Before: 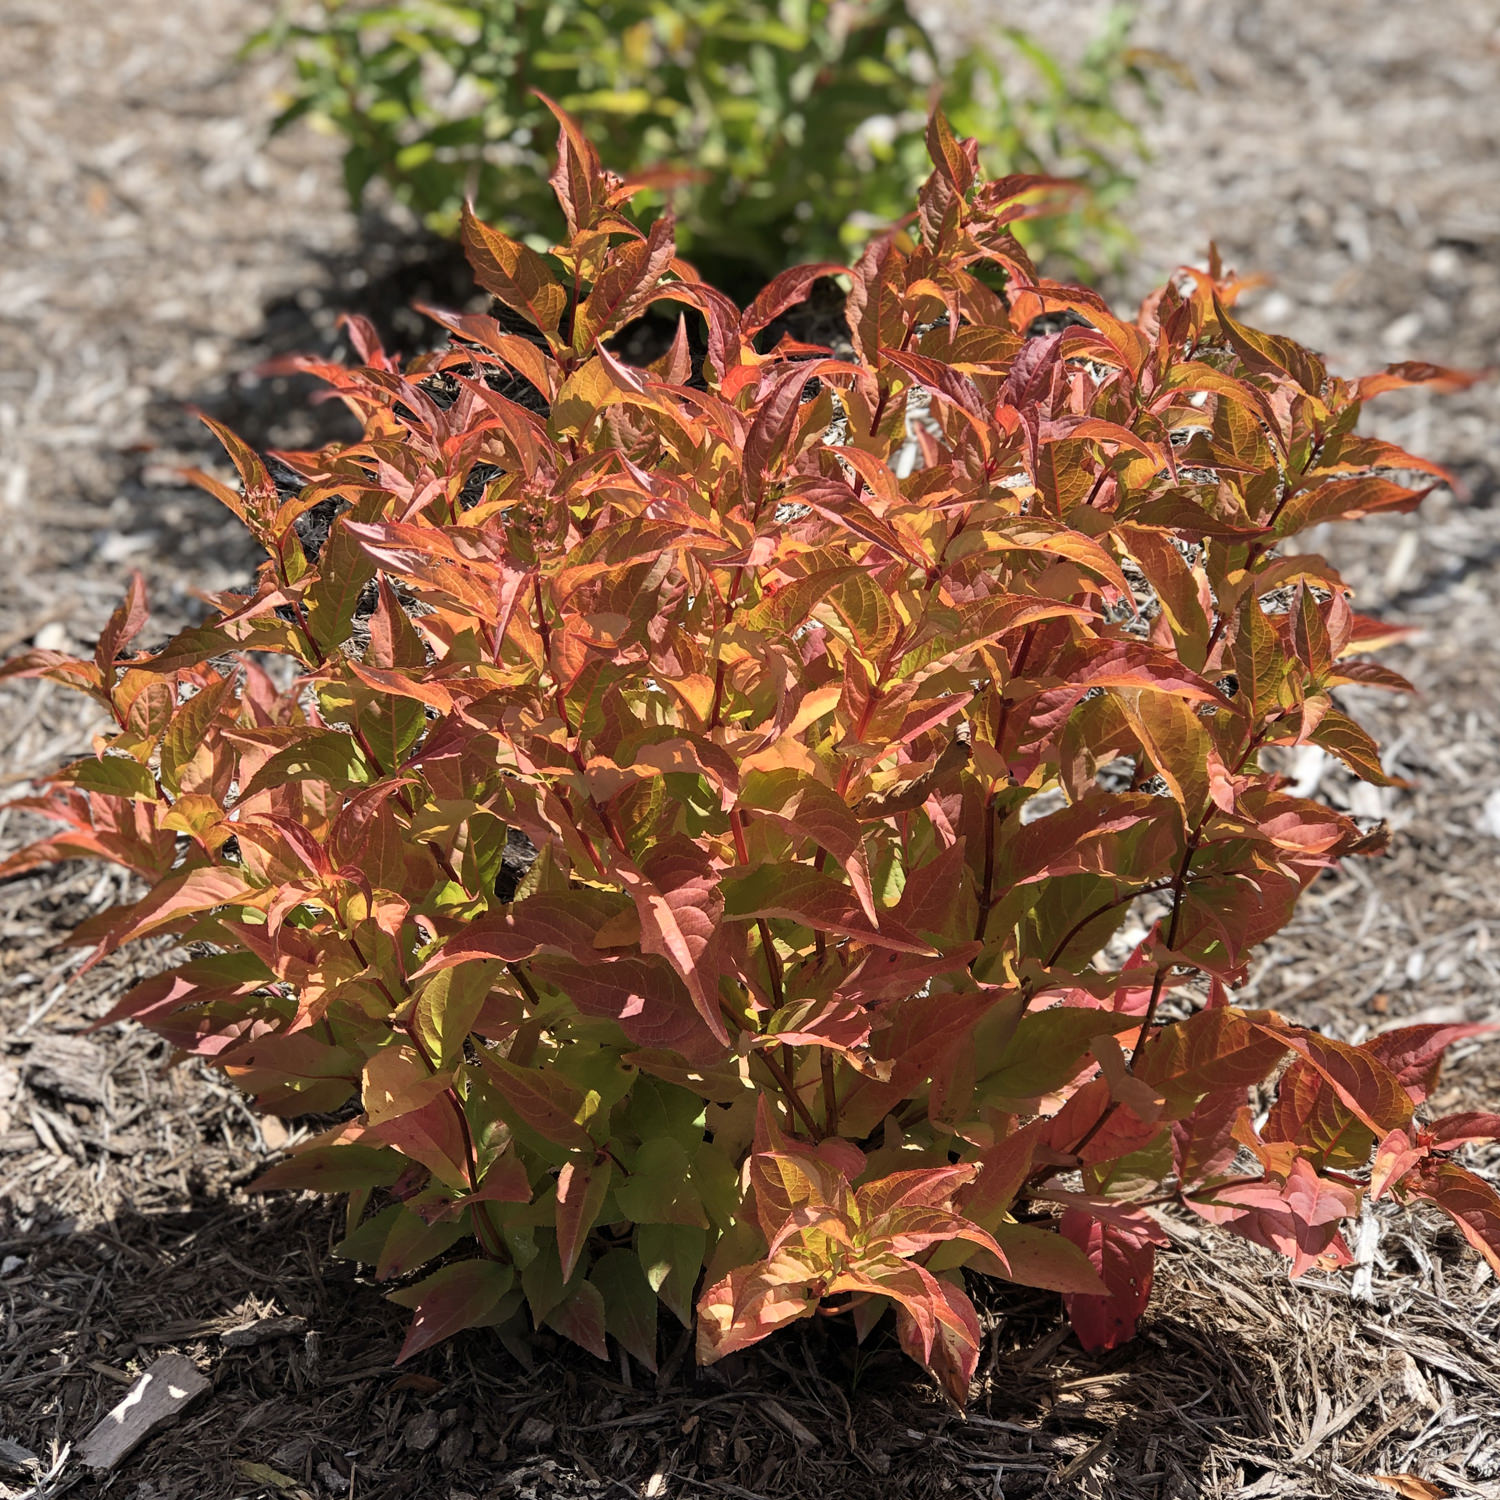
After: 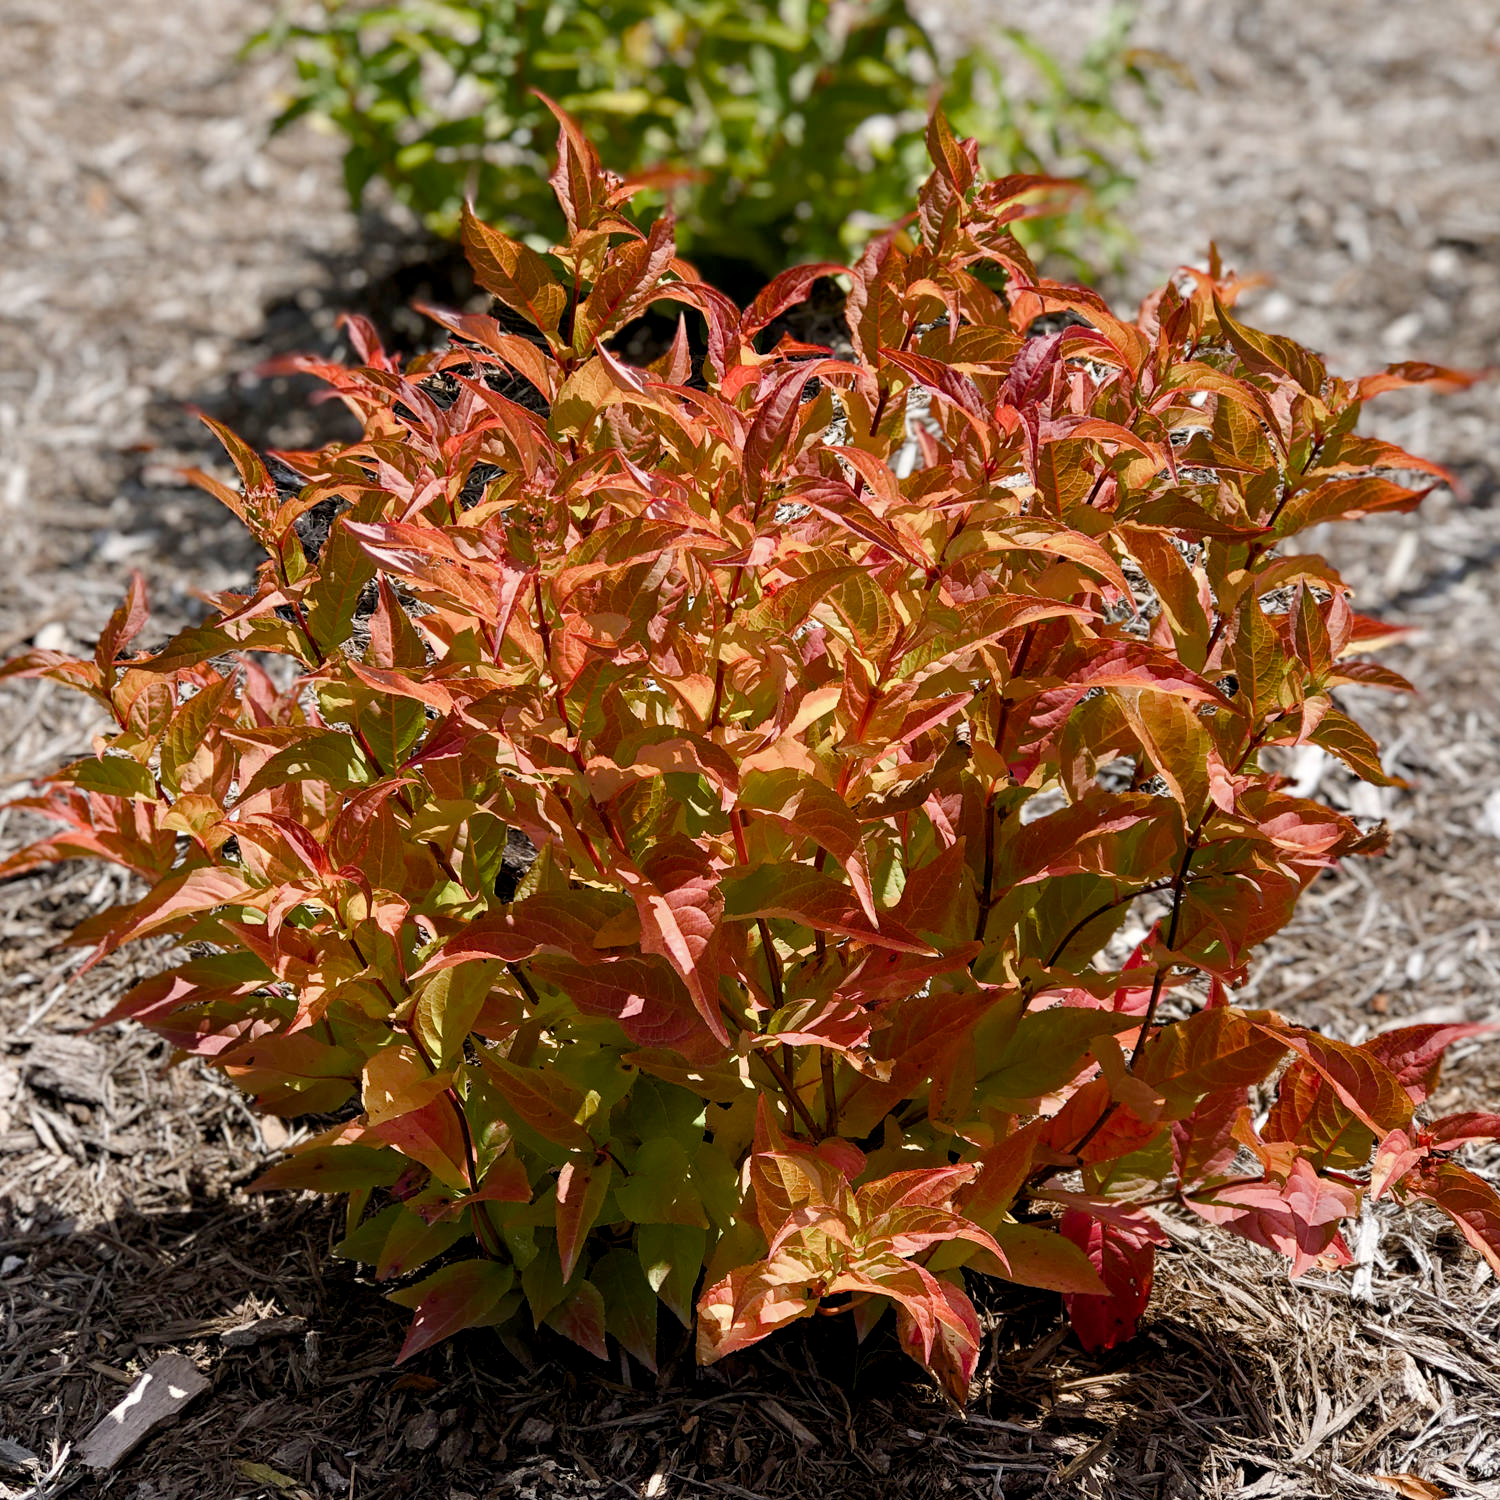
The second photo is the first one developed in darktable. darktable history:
color balance rgb: highlights gain › chroma 0.271%, highlights gain › hue 330.41°, global offset › luminance -0.501%, perceptual saturation grading › global saturation -0.09%, perceptual saturation grading › highlights -29.022%, perceptual saturation grading › mid-tones 29.236%, perceptual saturation grading › shadows 58.549%
